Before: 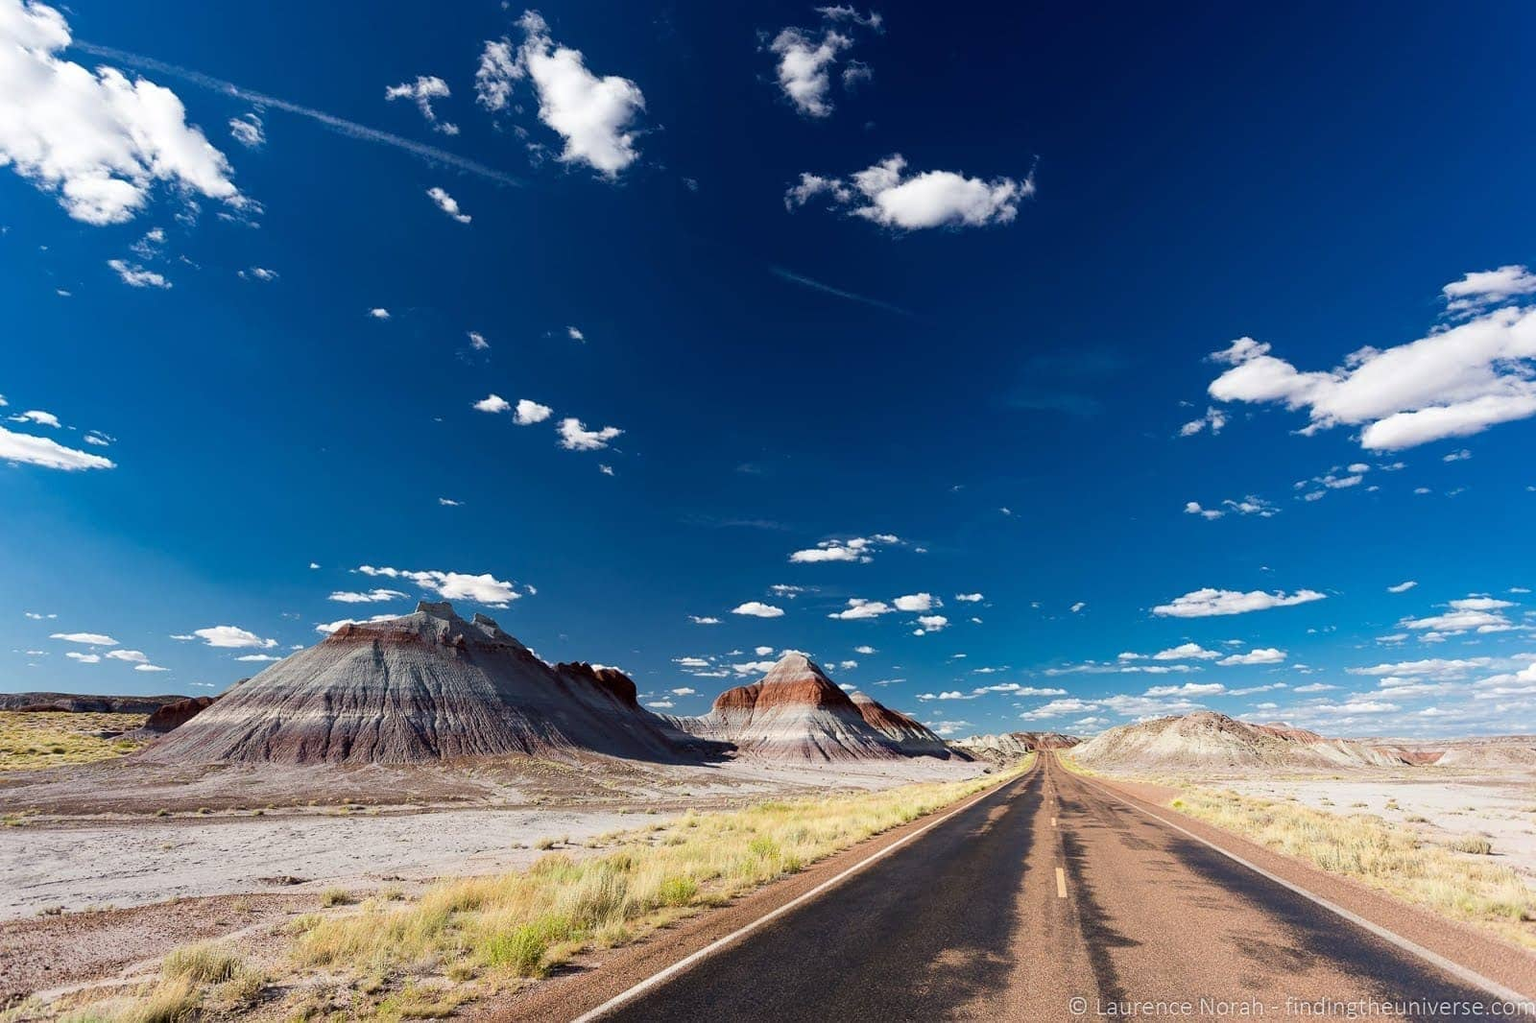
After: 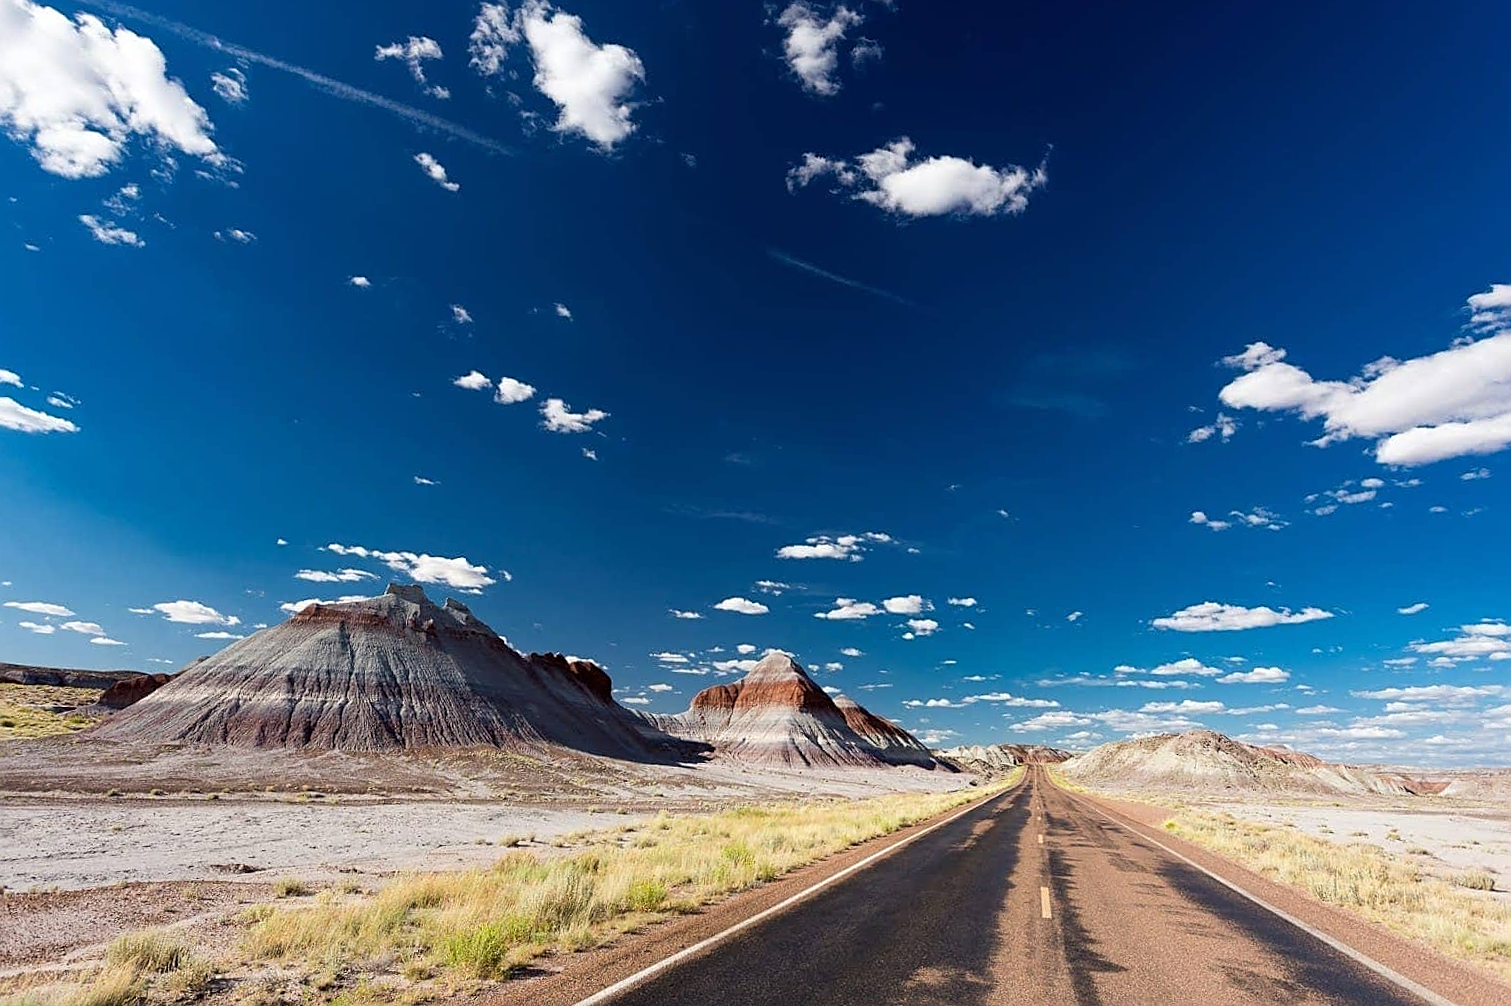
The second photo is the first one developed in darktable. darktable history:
crop and rotate: angle -2.27°
sharpen: amount 0.464
tone equalizer: on, module defaults
